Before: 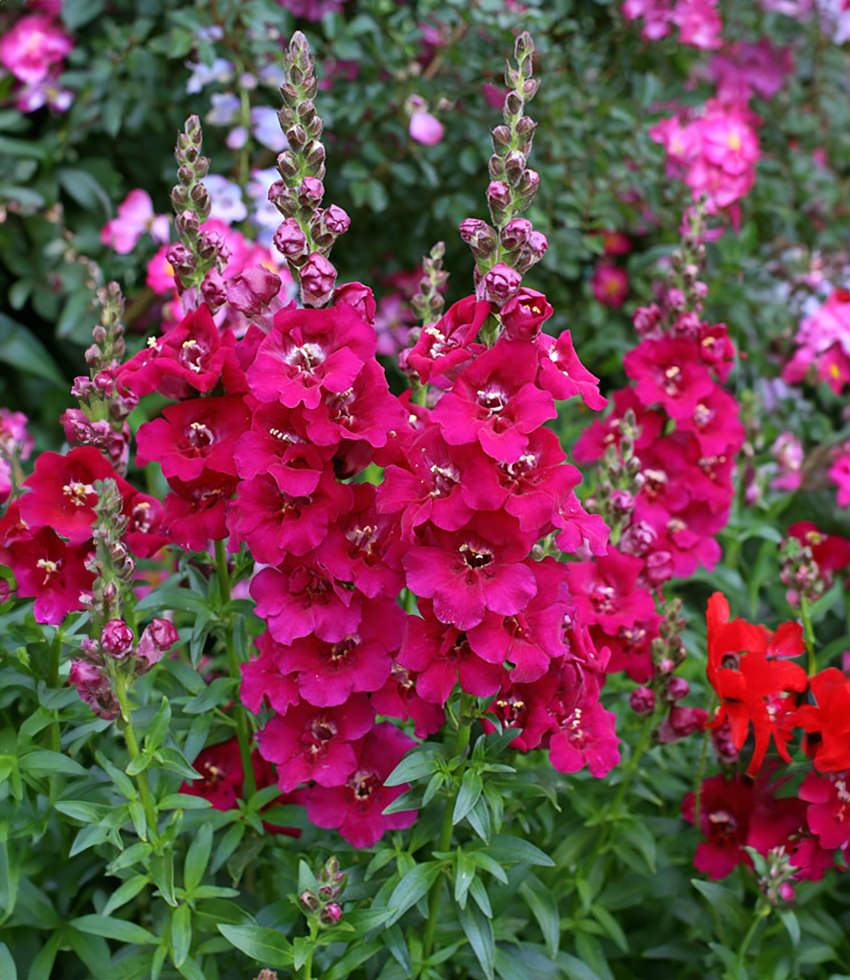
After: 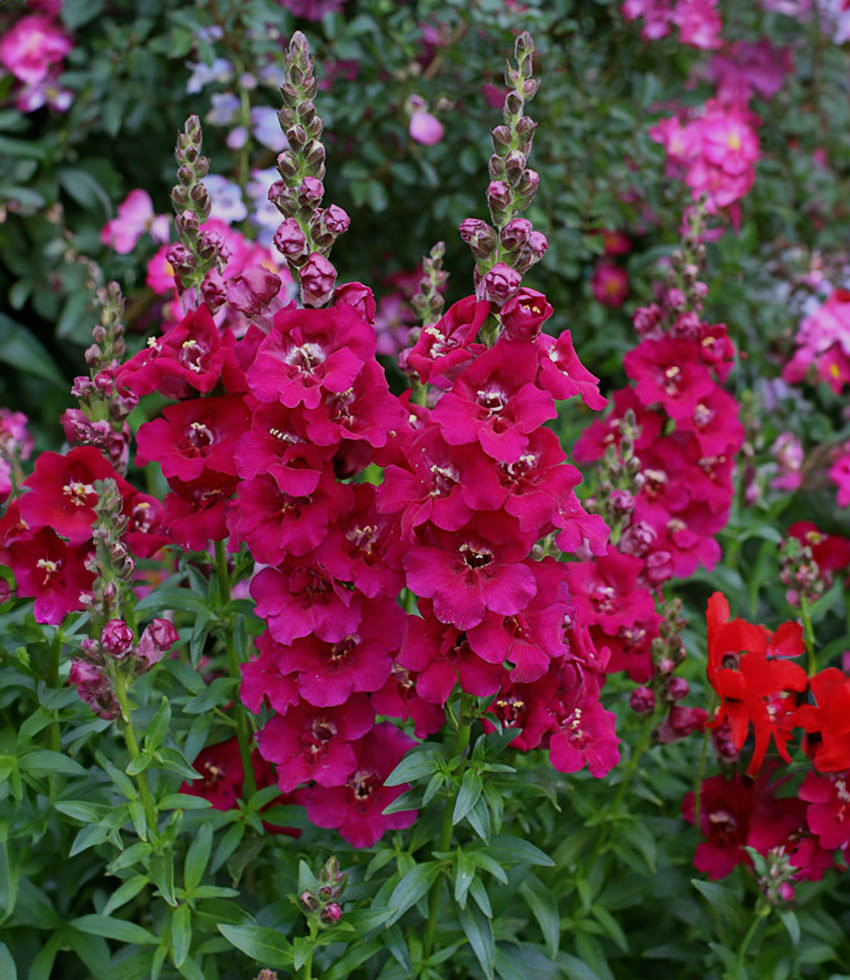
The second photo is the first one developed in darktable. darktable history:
exposure: exposure -0.494 EV, compensate highlight preservation false
